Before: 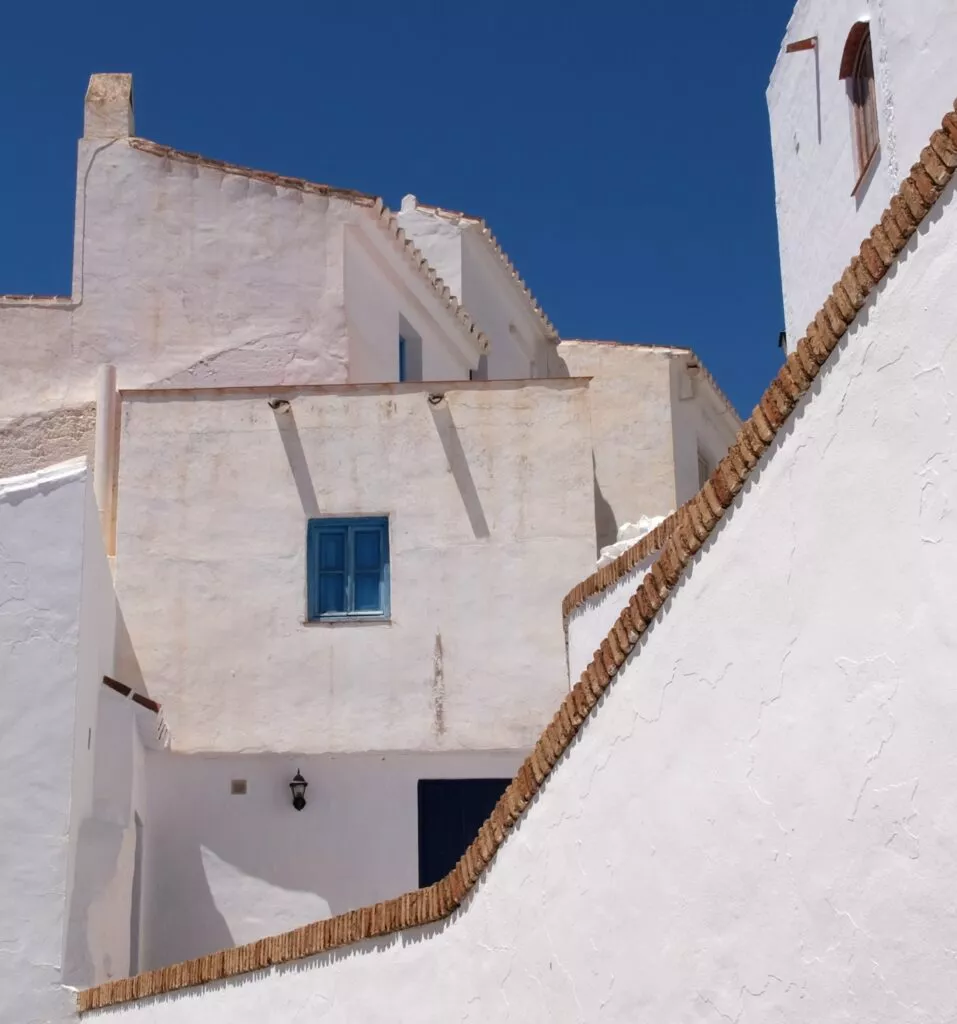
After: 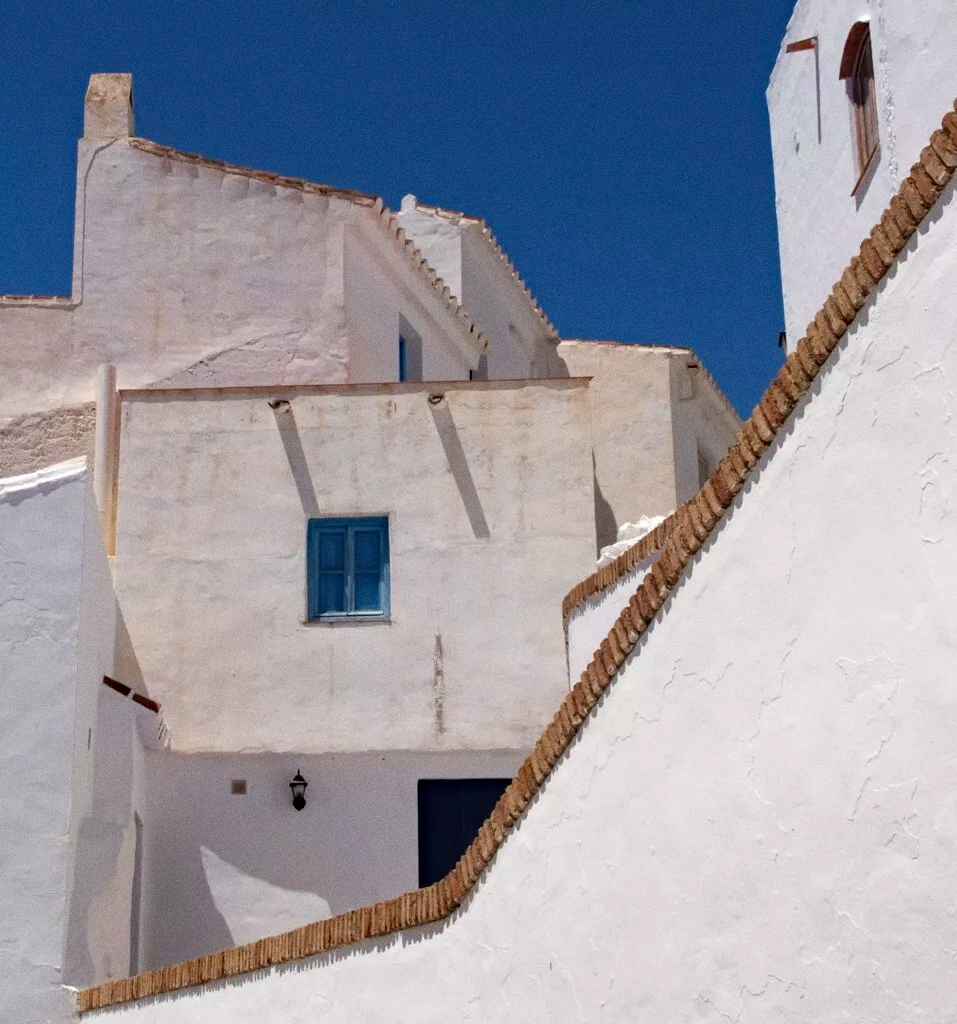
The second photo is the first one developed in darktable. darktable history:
grain: coarseness 0.09 ISO
haze removal: compatibility mode true, adaptive false
